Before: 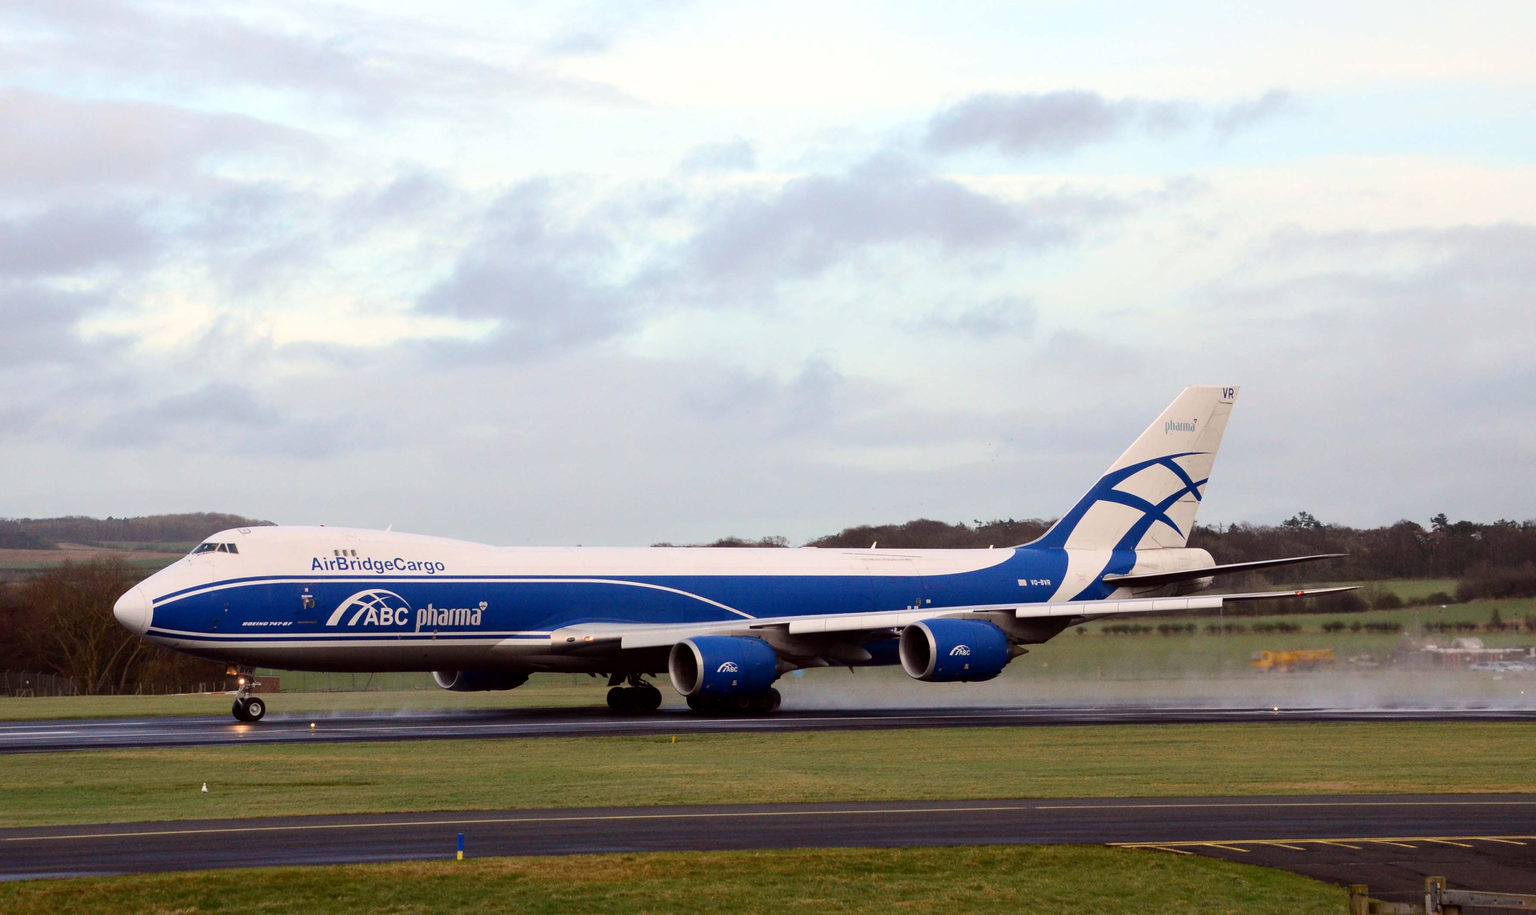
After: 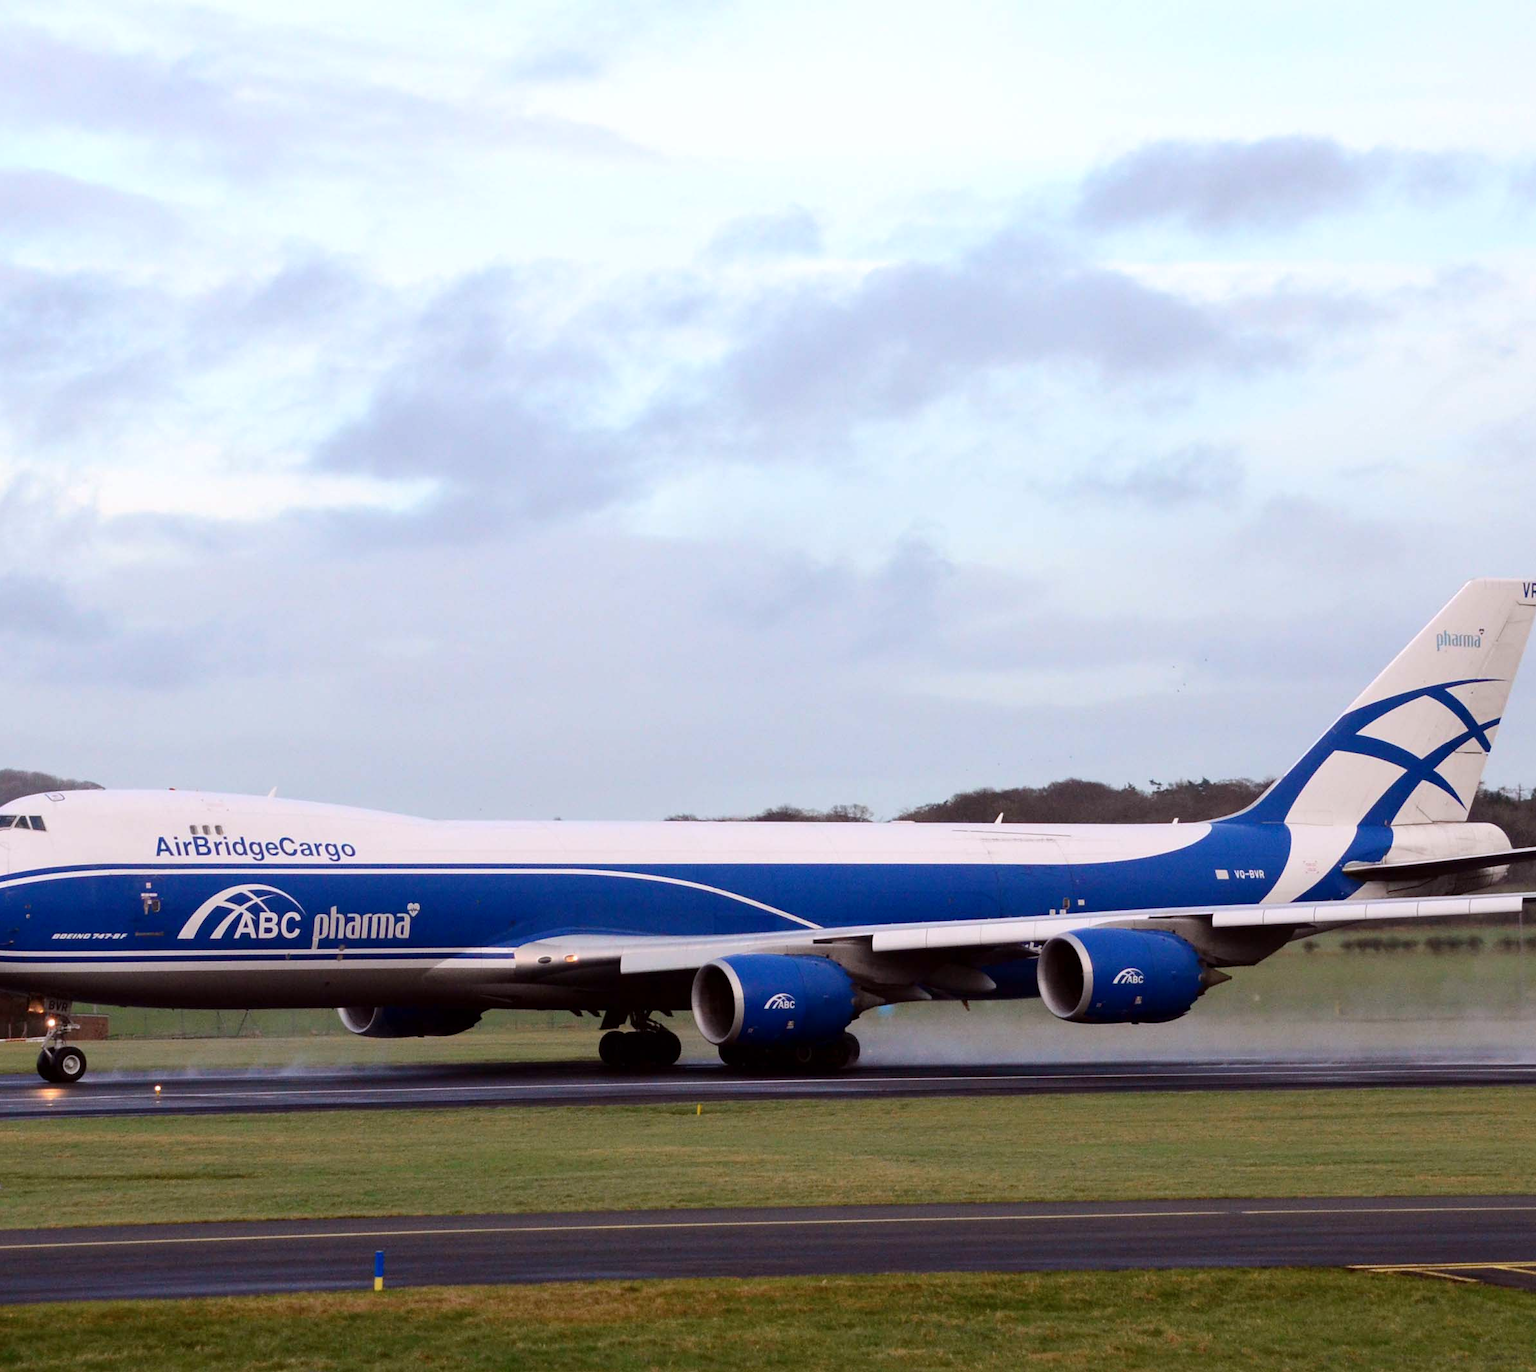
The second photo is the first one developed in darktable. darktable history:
crop and rotate: left 13.537%, right 19.796%
color calibration: illuminant as shot in camera, x 0.358, y 0.373, temperature 4628.91 K
